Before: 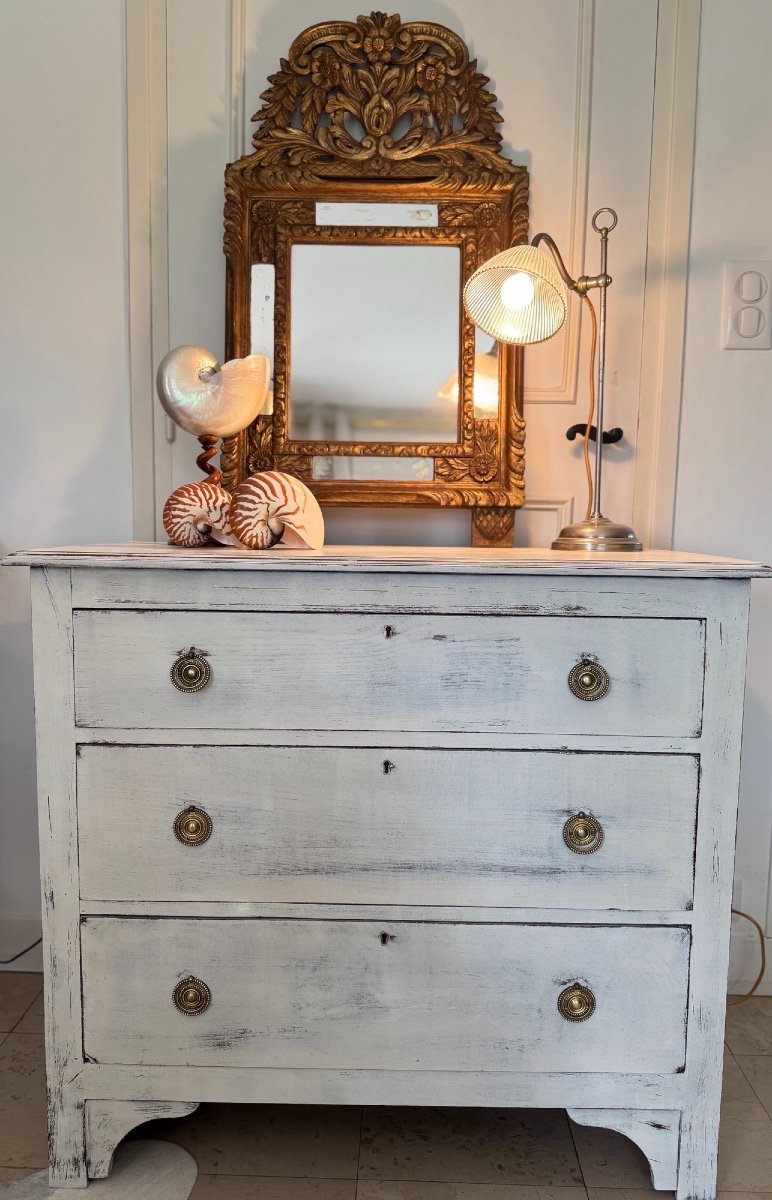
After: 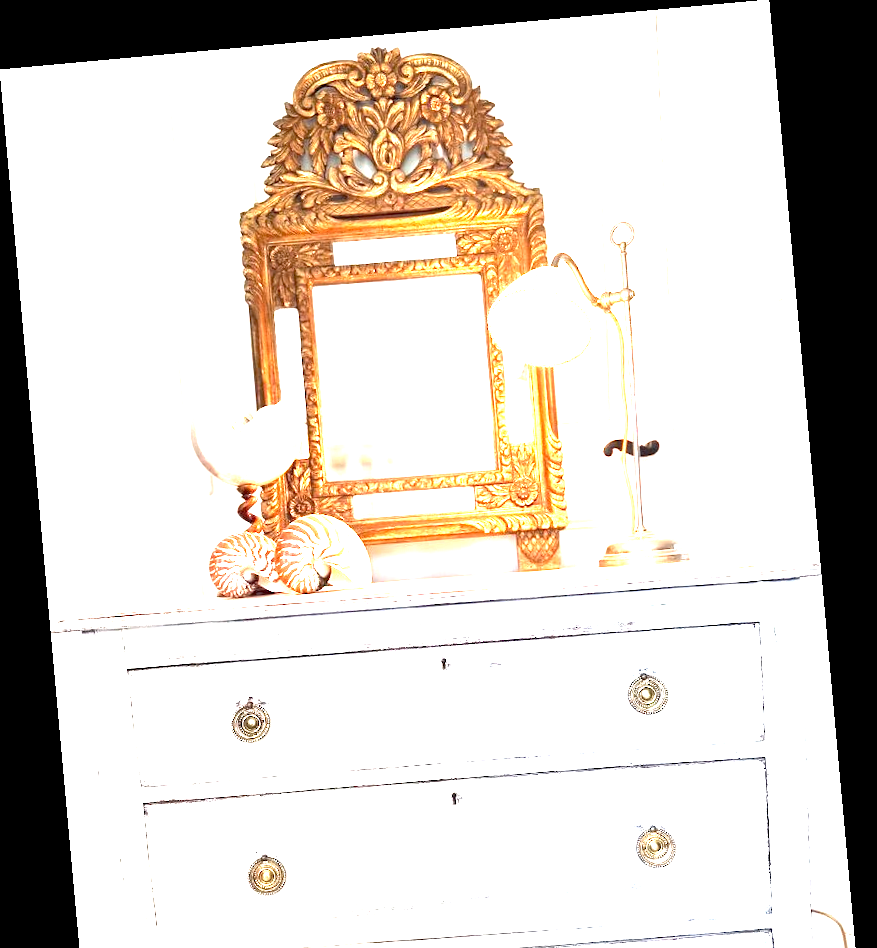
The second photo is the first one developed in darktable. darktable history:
rotate and perspective: rotation -5.2°, automatic cropping off
exposure: exposure 3 EV, compensate highlight preservation false
crop: bottom 24.988%
